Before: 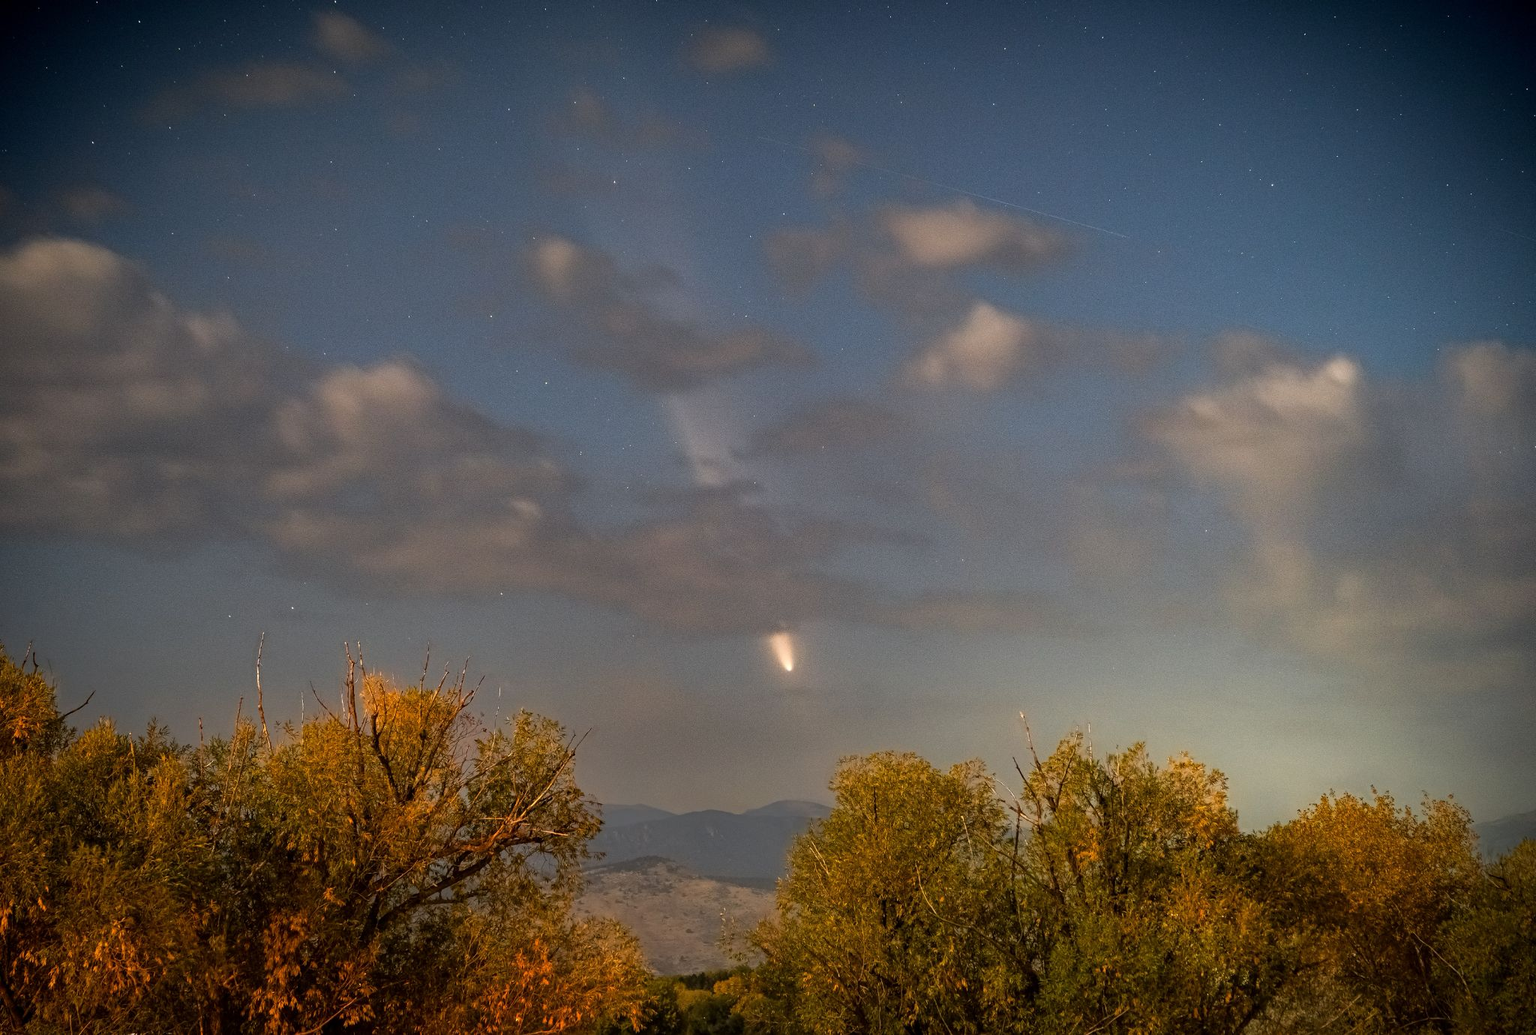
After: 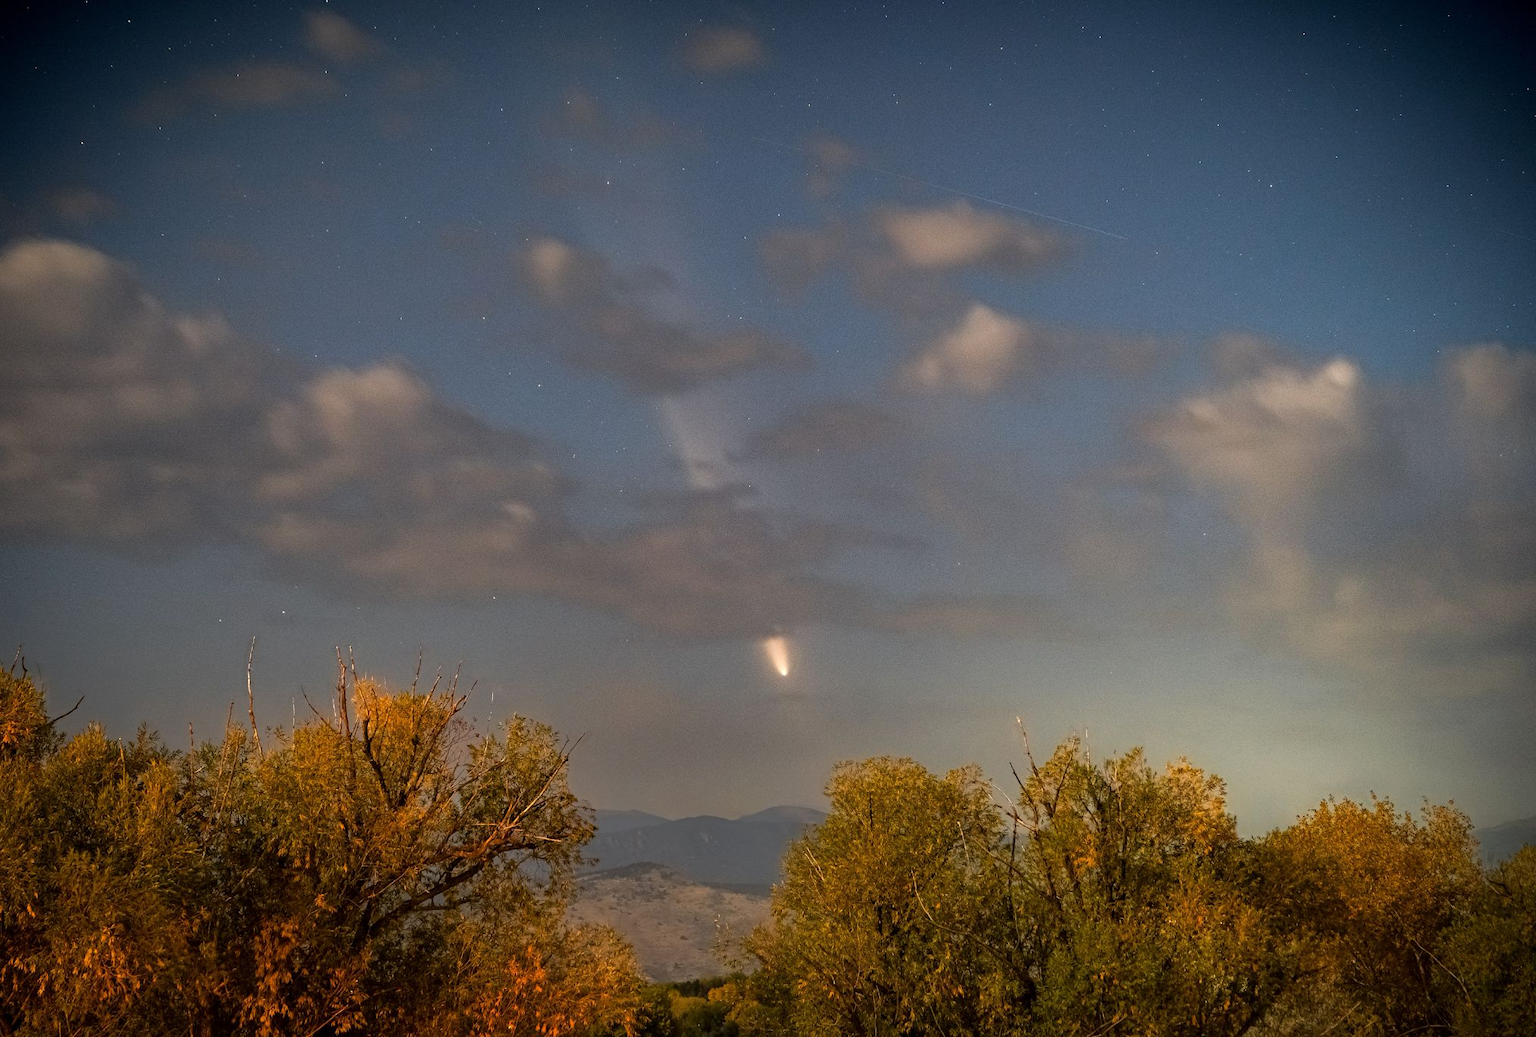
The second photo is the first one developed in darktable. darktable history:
crop and rotate: left 0.764%, top 0.124%, bottom 0.357%
